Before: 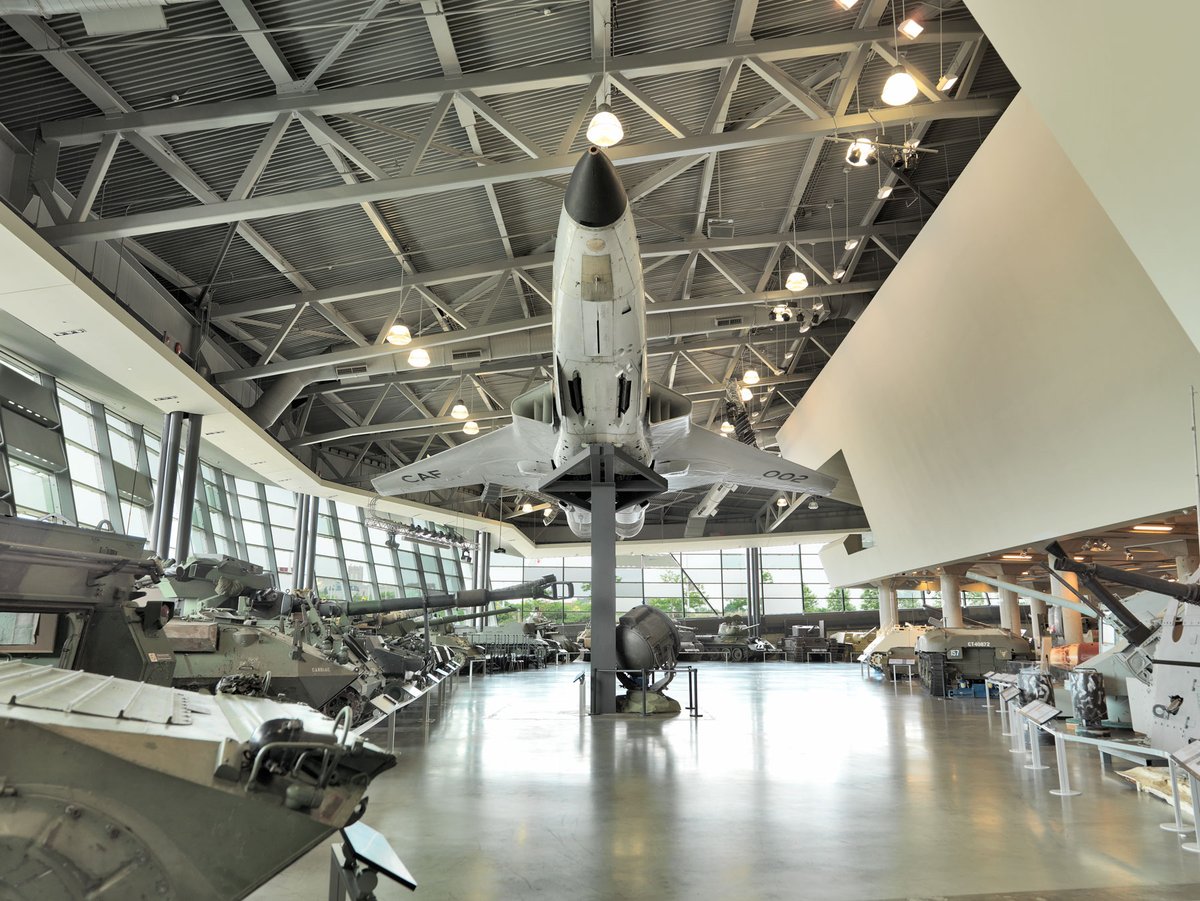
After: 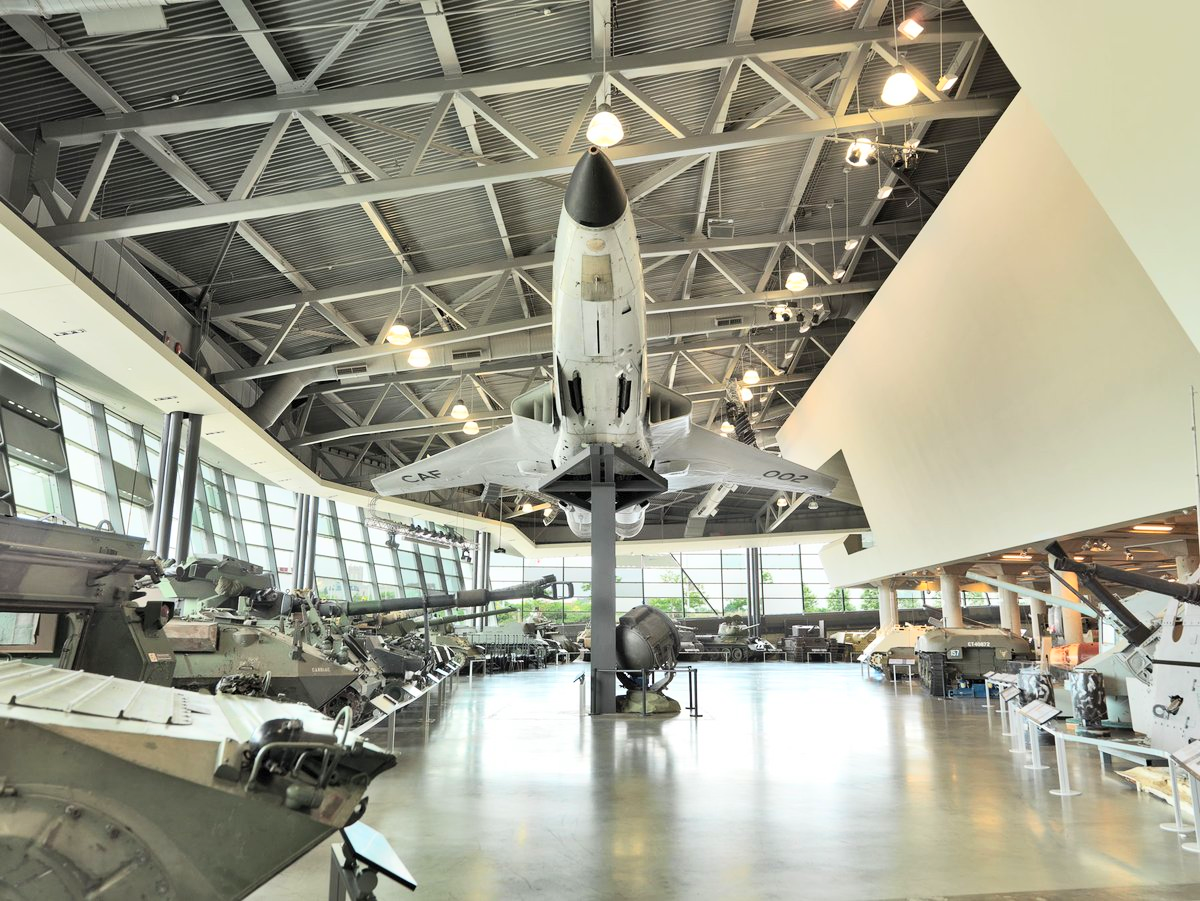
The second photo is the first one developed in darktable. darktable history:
contrast brightness saturation: contrast 0.198, brightness 0.158, saturation 0.225
